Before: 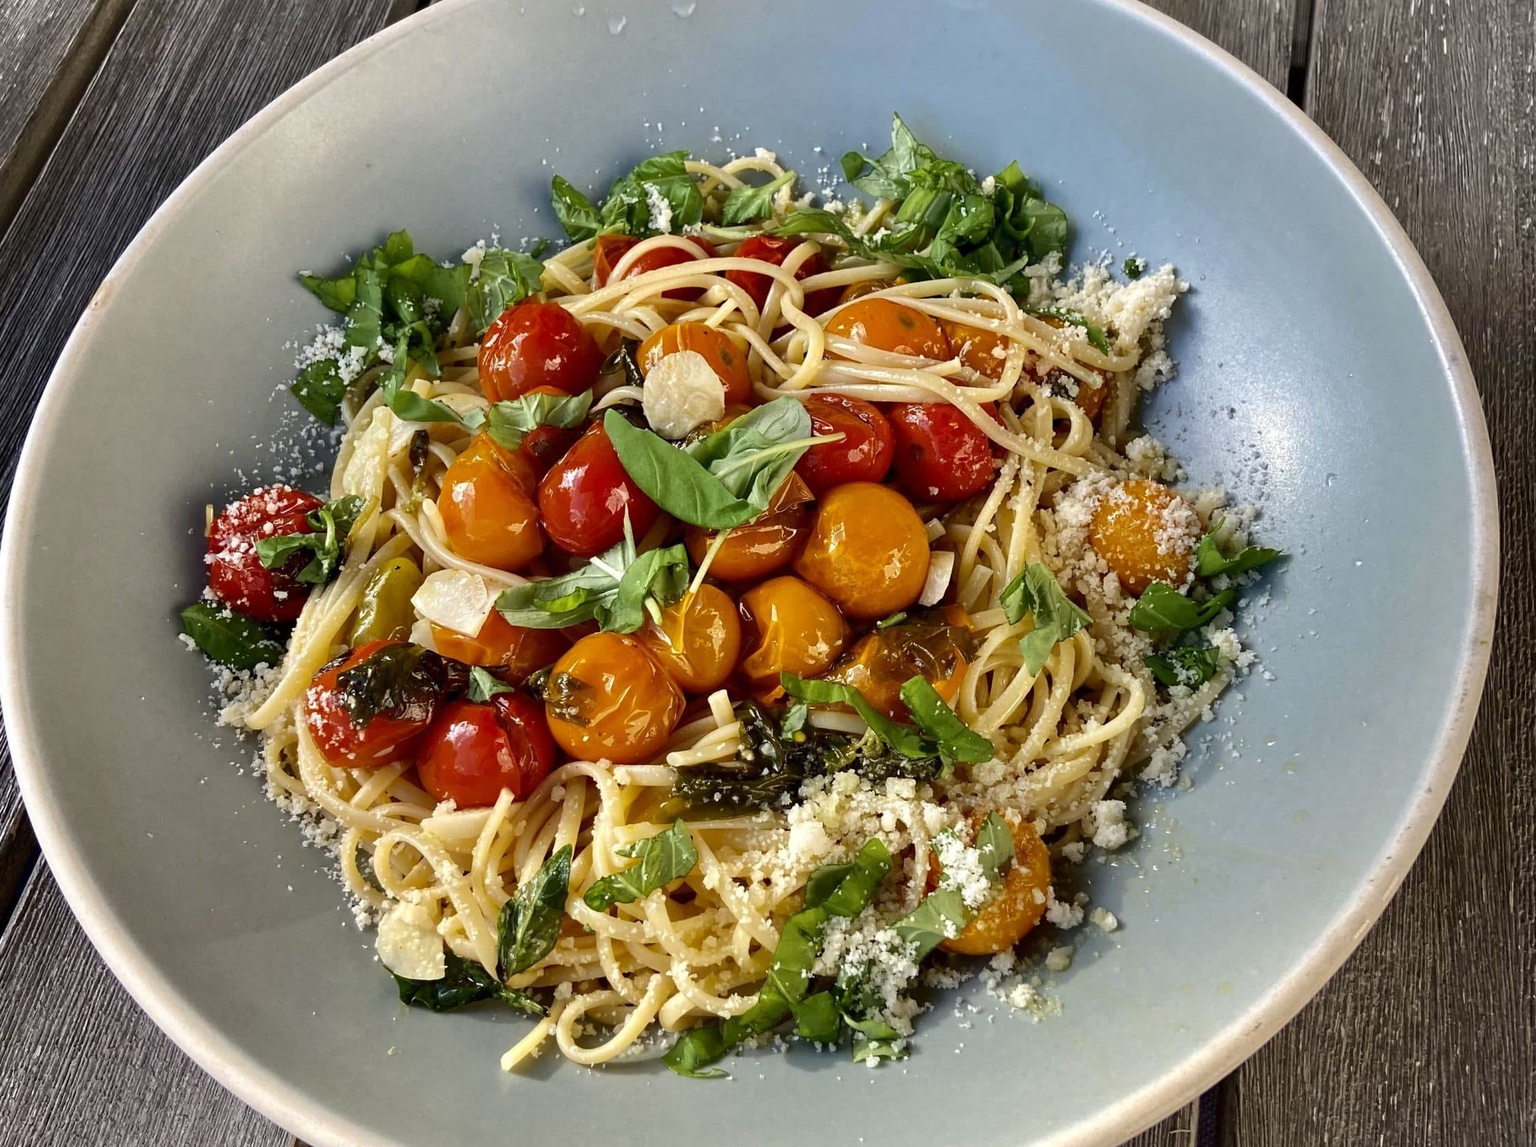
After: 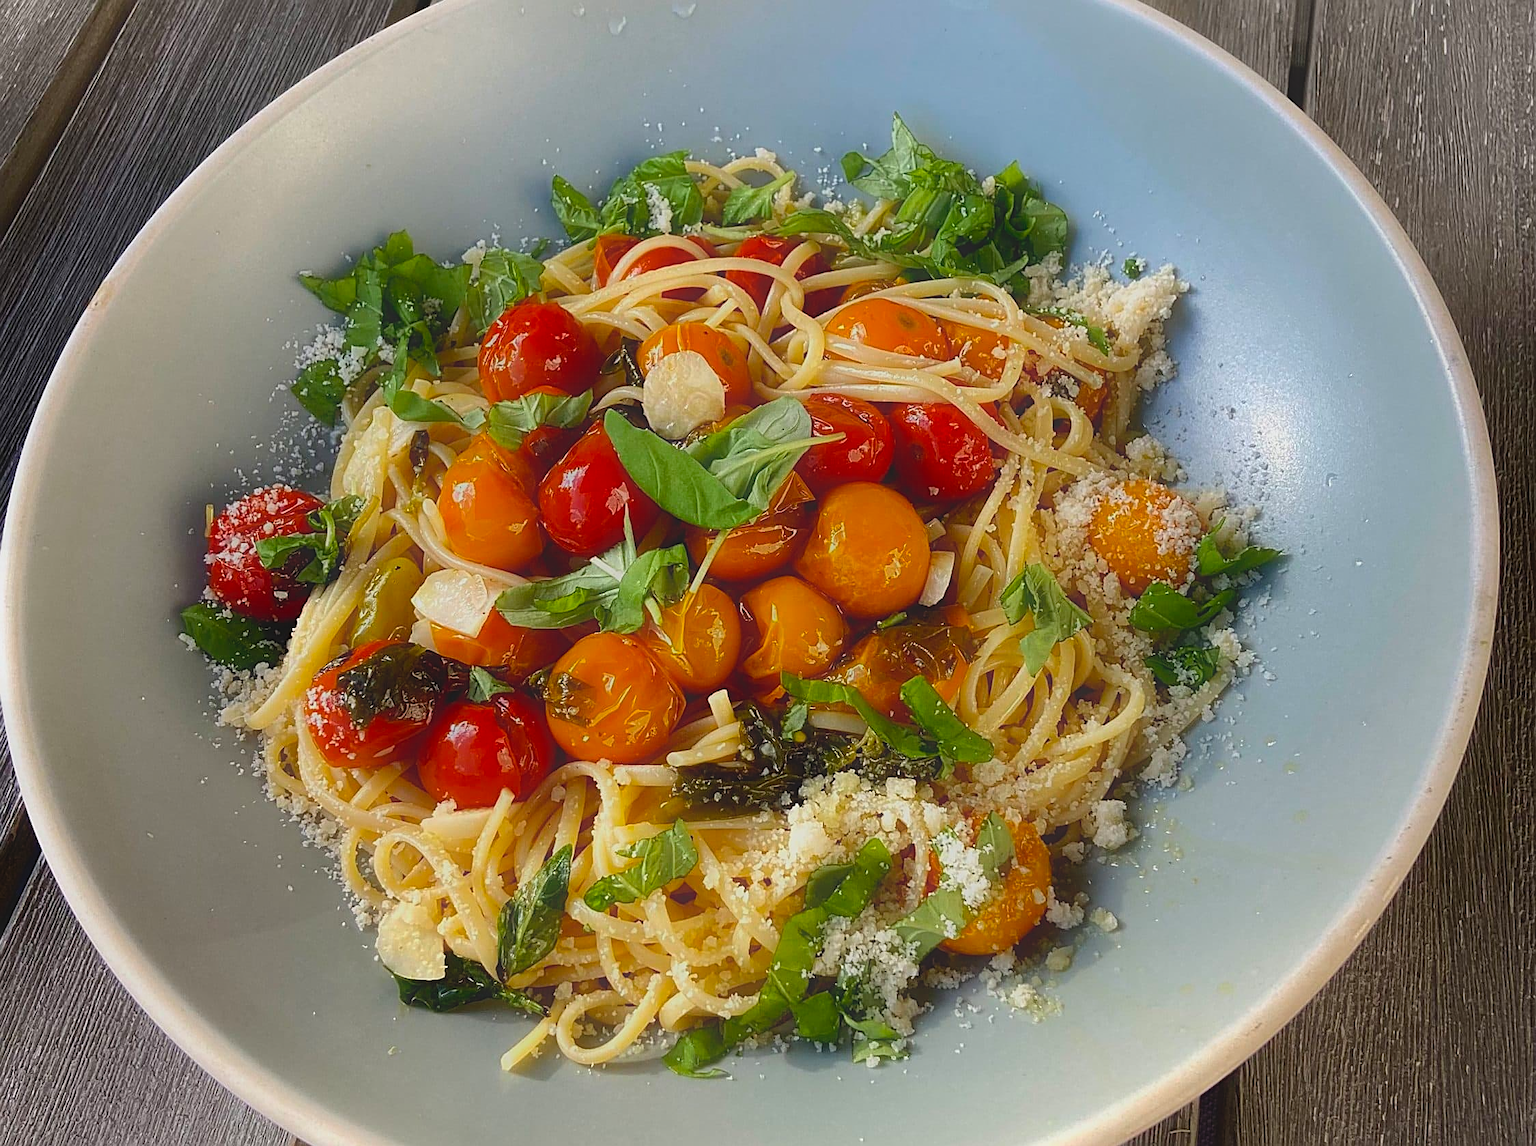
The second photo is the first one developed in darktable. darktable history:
levels: levels [0.016, 0.5, 0.996]
sharpen: on, module defaults
contrast equalizer: y [[0.511, 0.558, 0.631, 0.632, 0.559, 0.512], [0.5 ×6], [0.507, 0.559, 0.627, 0.644, 0.647, 0.647], [0 ×6], [0 ×6]], mix -0.981
